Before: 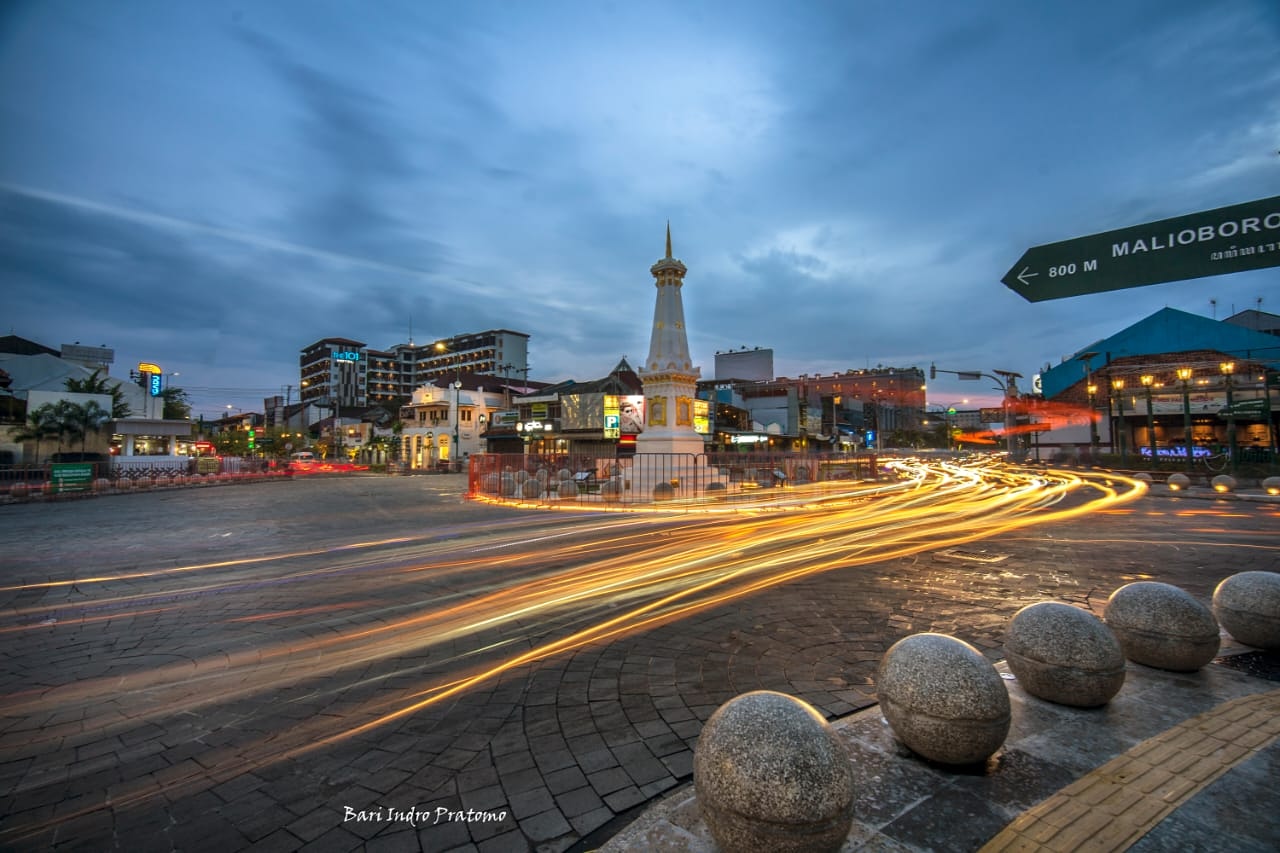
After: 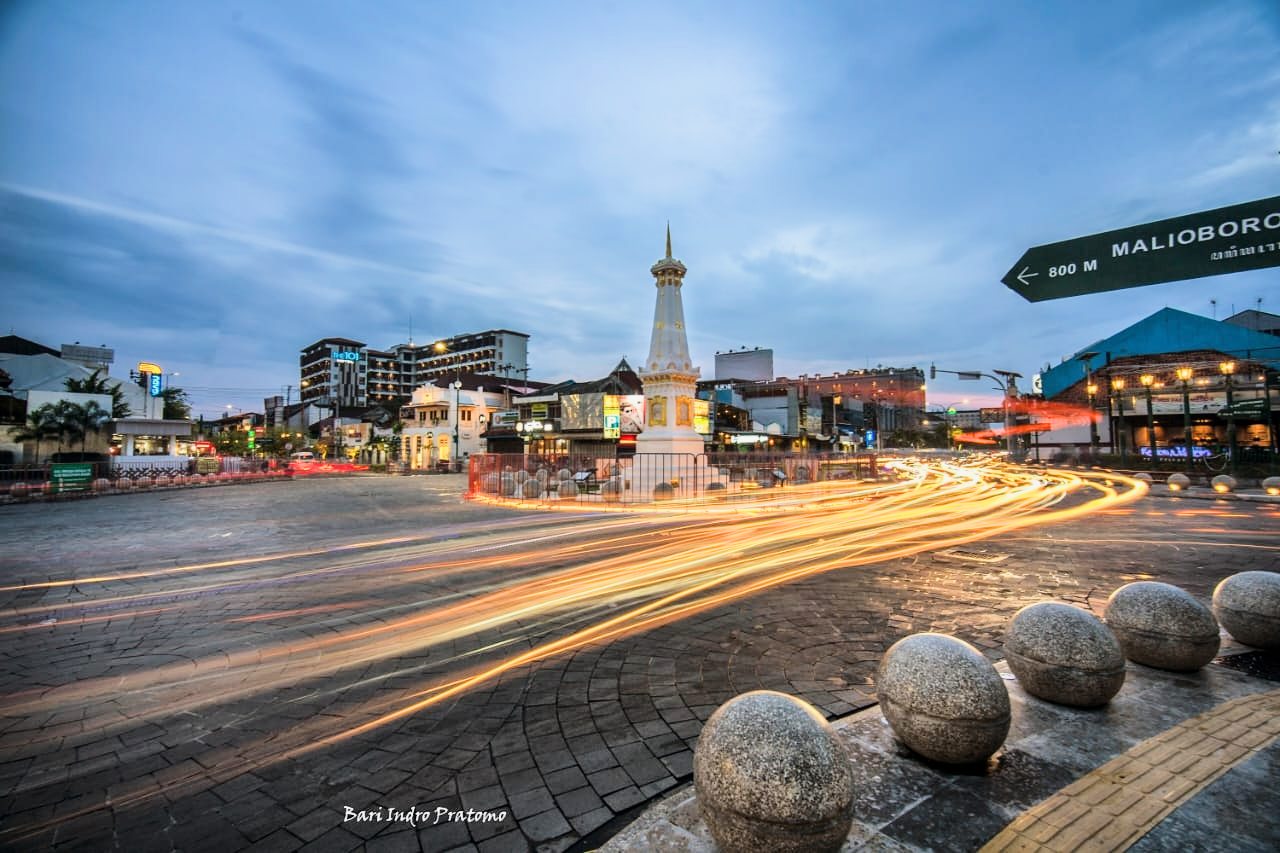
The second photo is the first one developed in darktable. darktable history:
filmic rgb: black relative exposure -7.5 EV, white relative exposure 5 EV, hardness 3.31, contrast 1.3, contrast in shadows safe
exposure: black level correction 0, exposure 0.9 EV, compensate highlight preservation false
